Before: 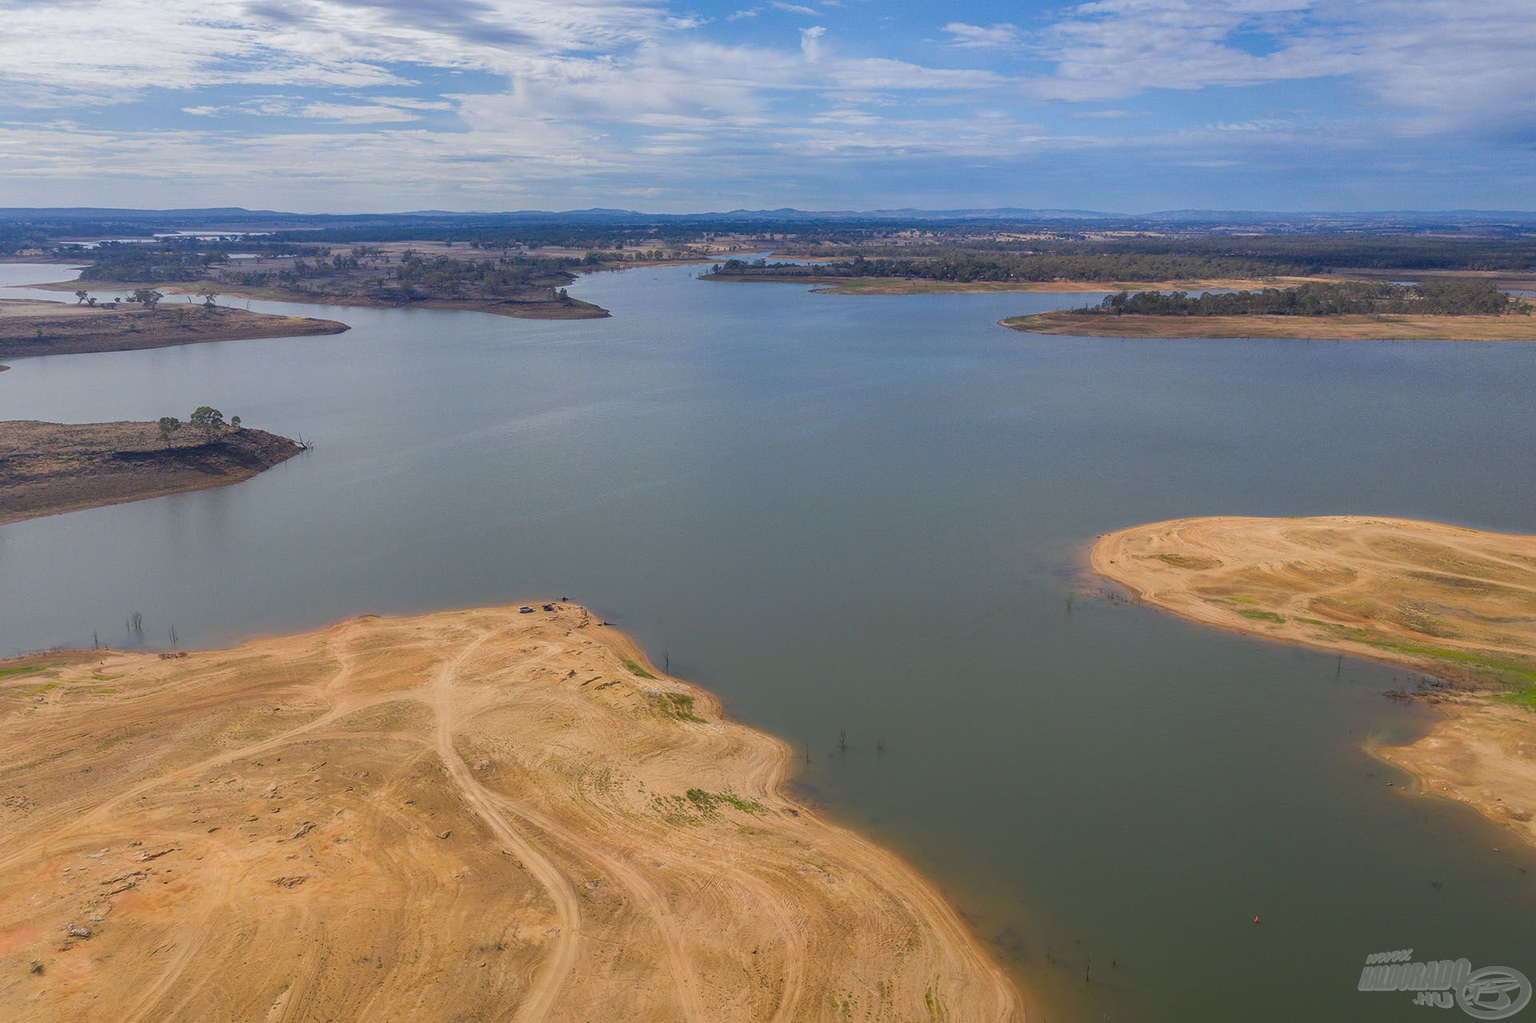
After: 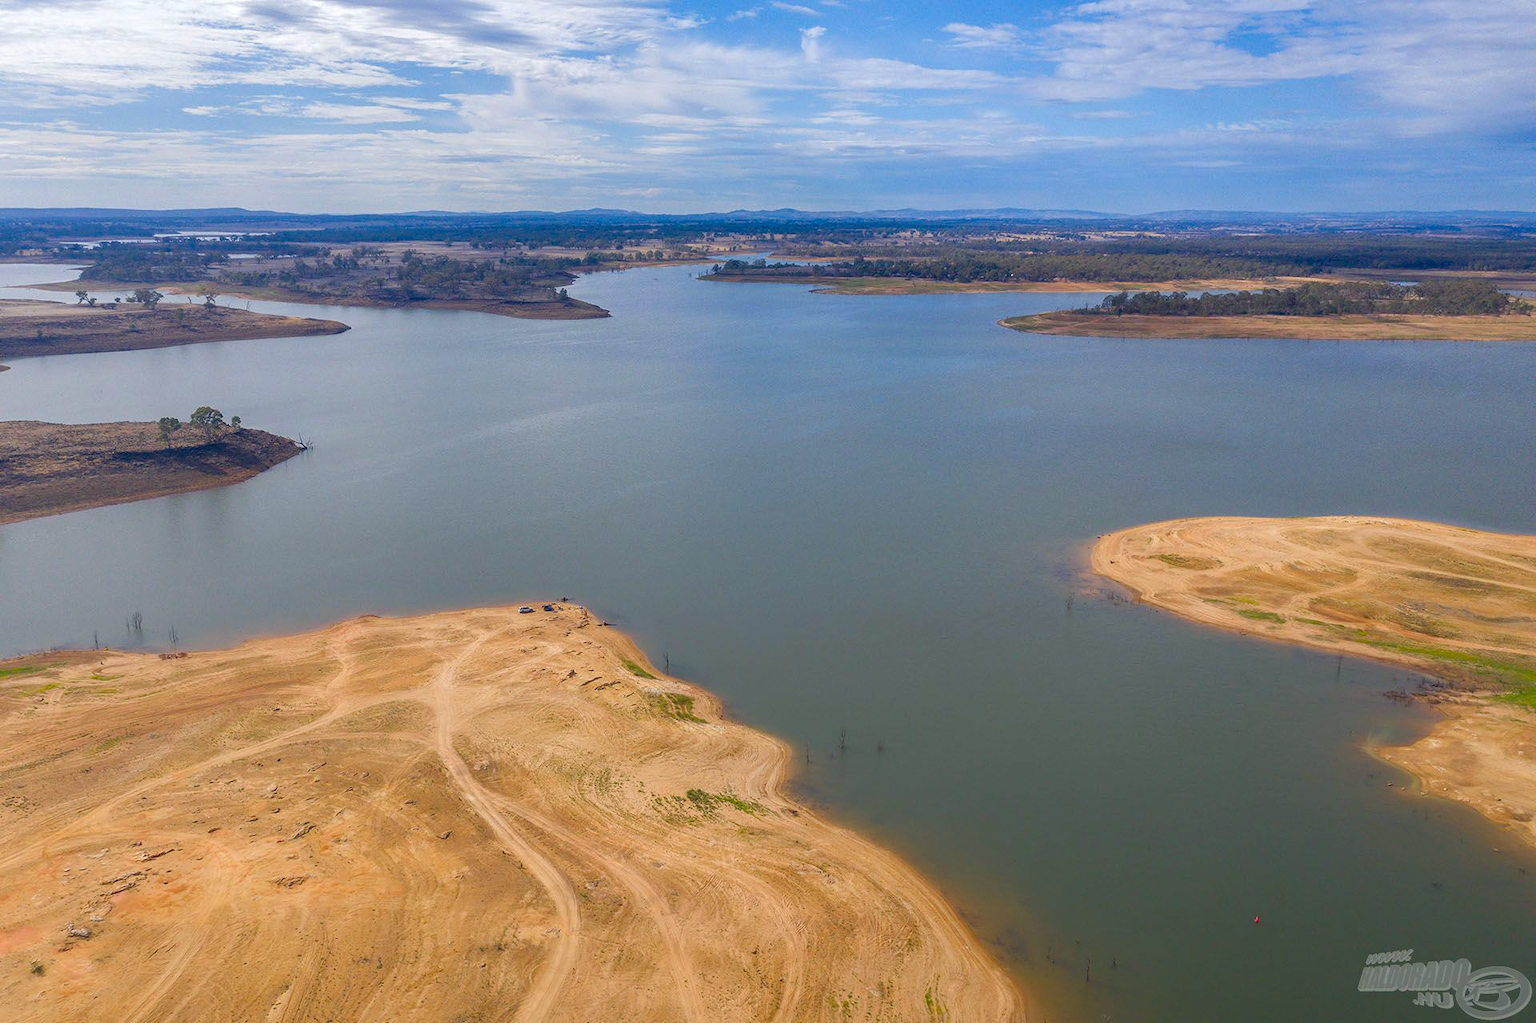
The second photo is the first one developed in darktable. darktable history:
color balance rgb: global offset › chroma 0.095%, global offset › hue 251.61°, perceptual saturation grading › global saturation 14.189%, perceptual saturation grading › highlights -25.349%, perceptual saturation grading › shadows 25.545%, perceptual brilliance grading › highlights 8.093%, perceptual brilliance grading › mid-tones 3.594%, perceptual brilliance grading › shadows 1.183%, global vibrance 14.195%
